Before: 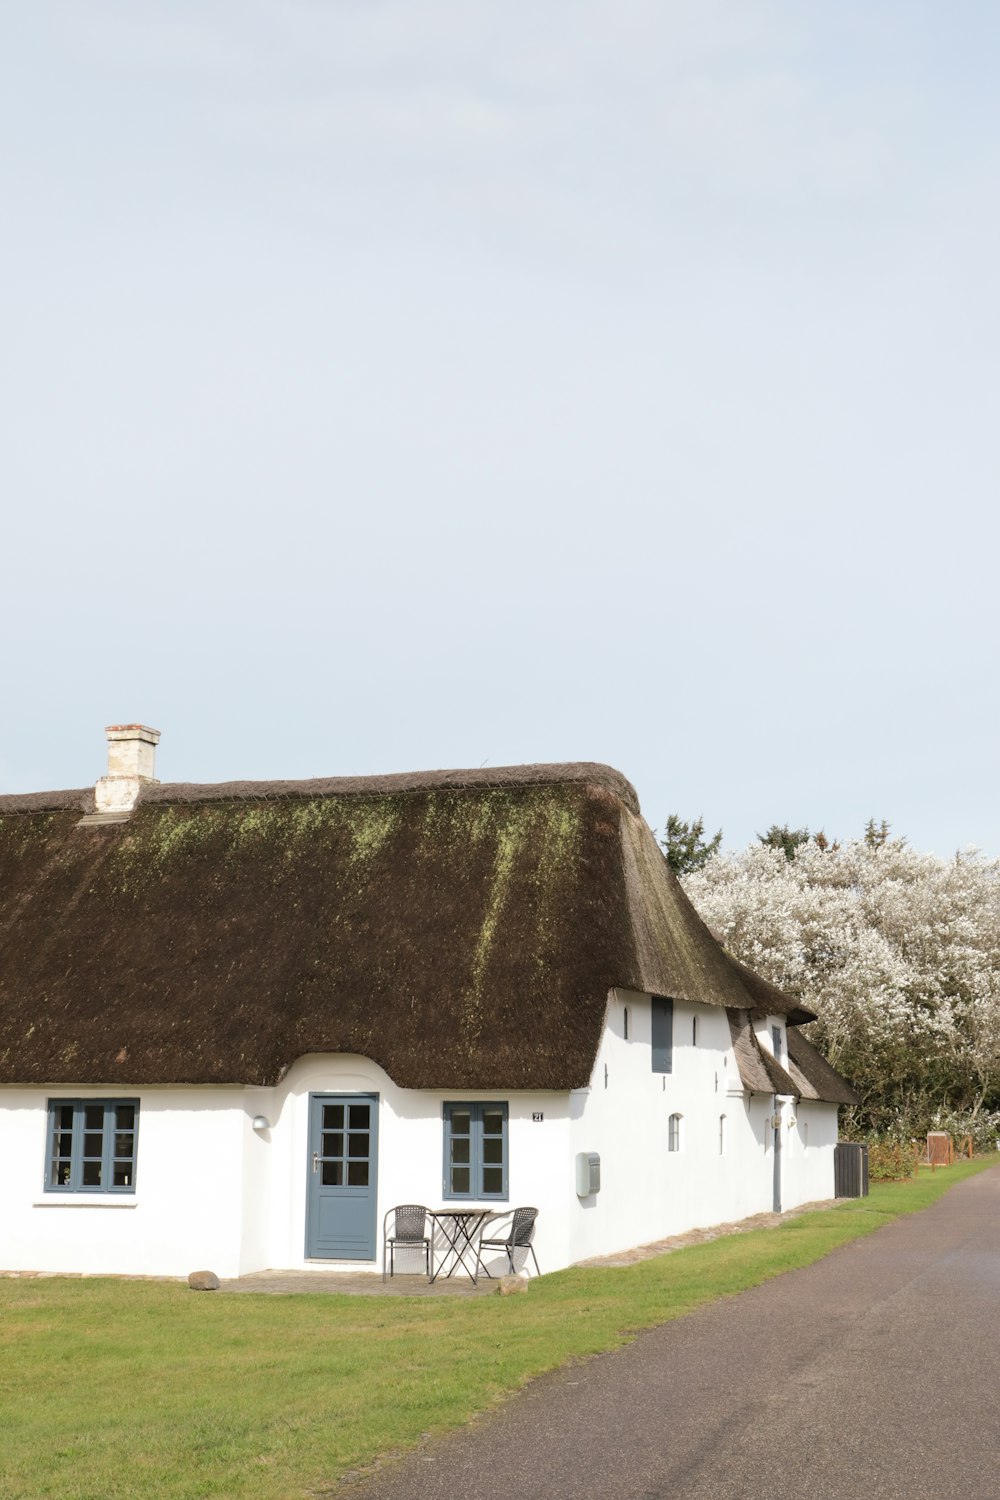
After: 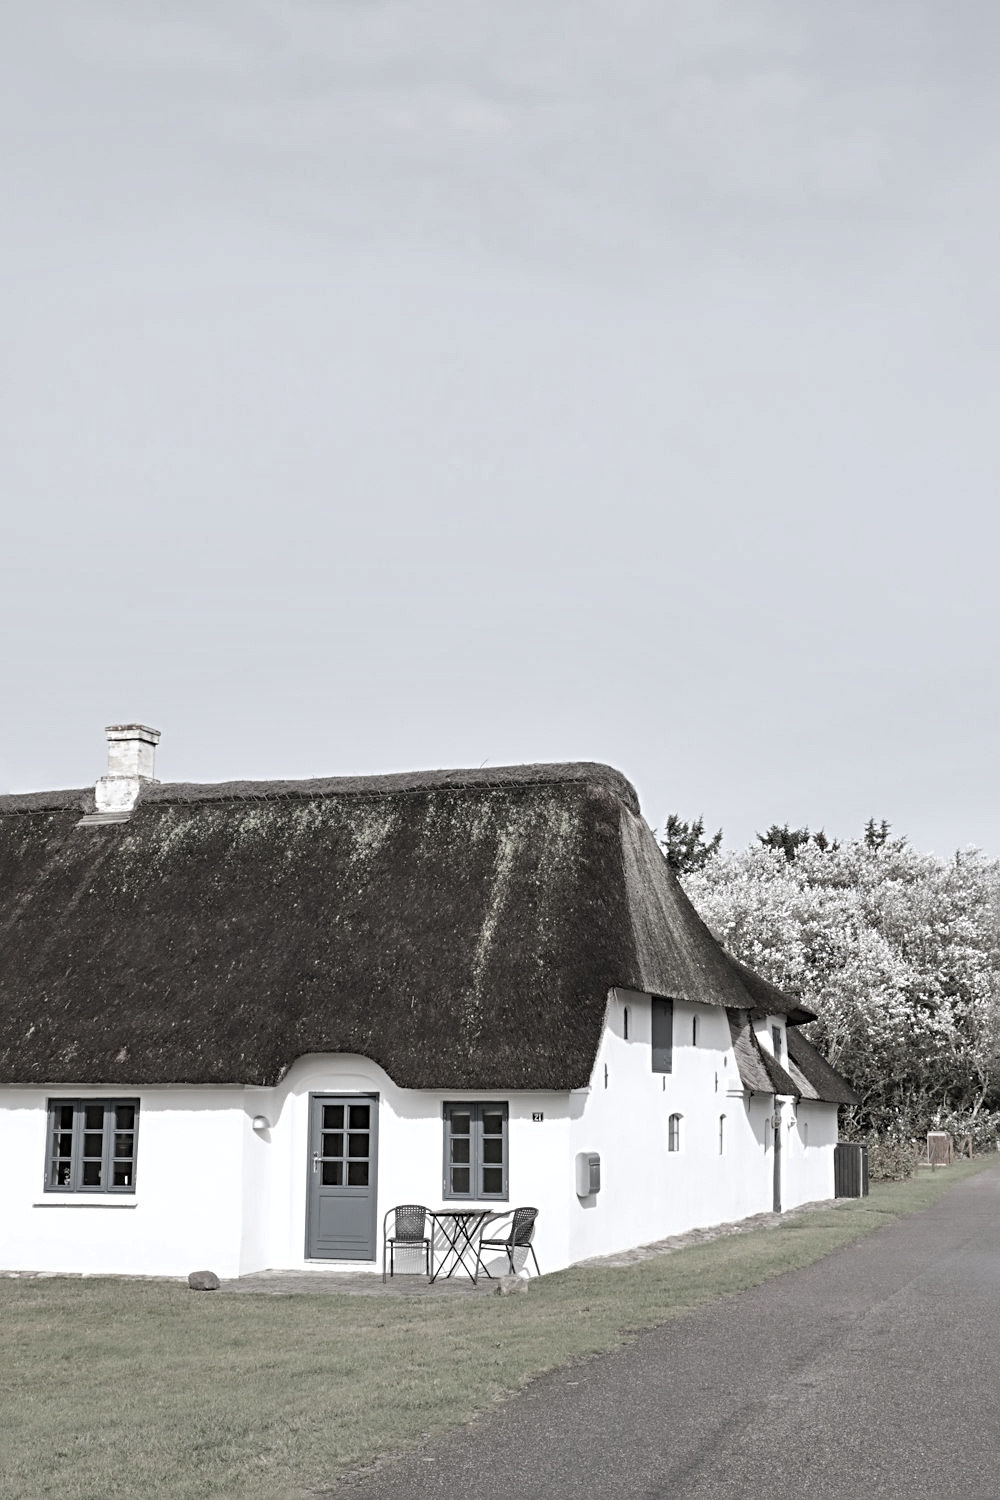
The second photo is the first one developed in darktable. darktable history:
color calibration: illuminant as shot in camera, x 0.358, y 0.373, temperature 4628.91 K
shadows and highlights: low approximation 0.01, soften with gaussian
color correction: highlights b* -0.059, saturation 0.239
sharpen: radius 3.96
